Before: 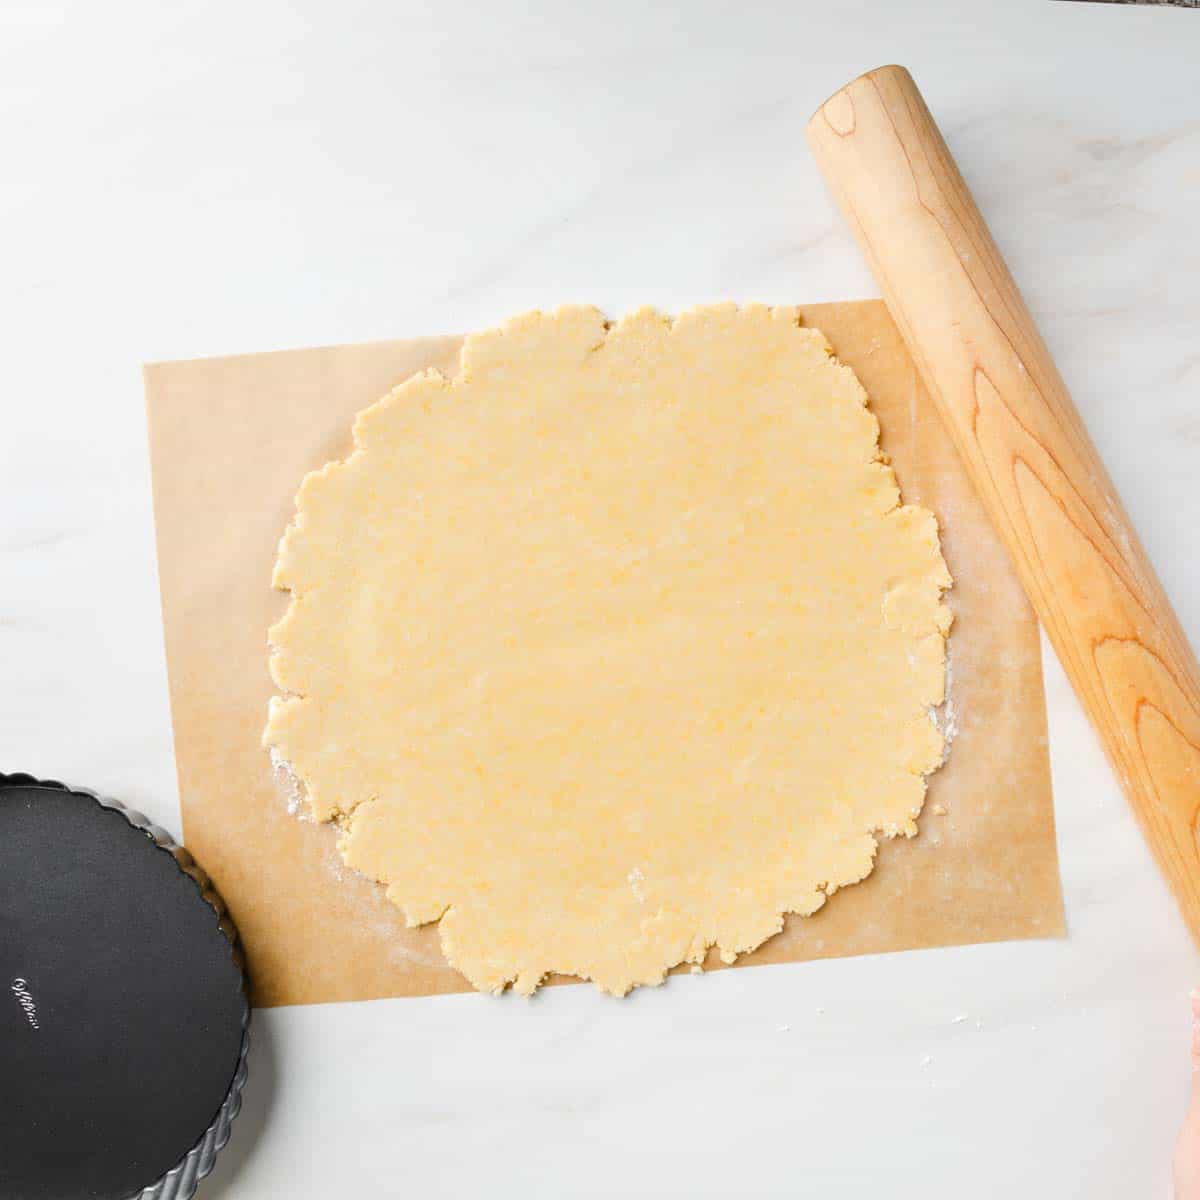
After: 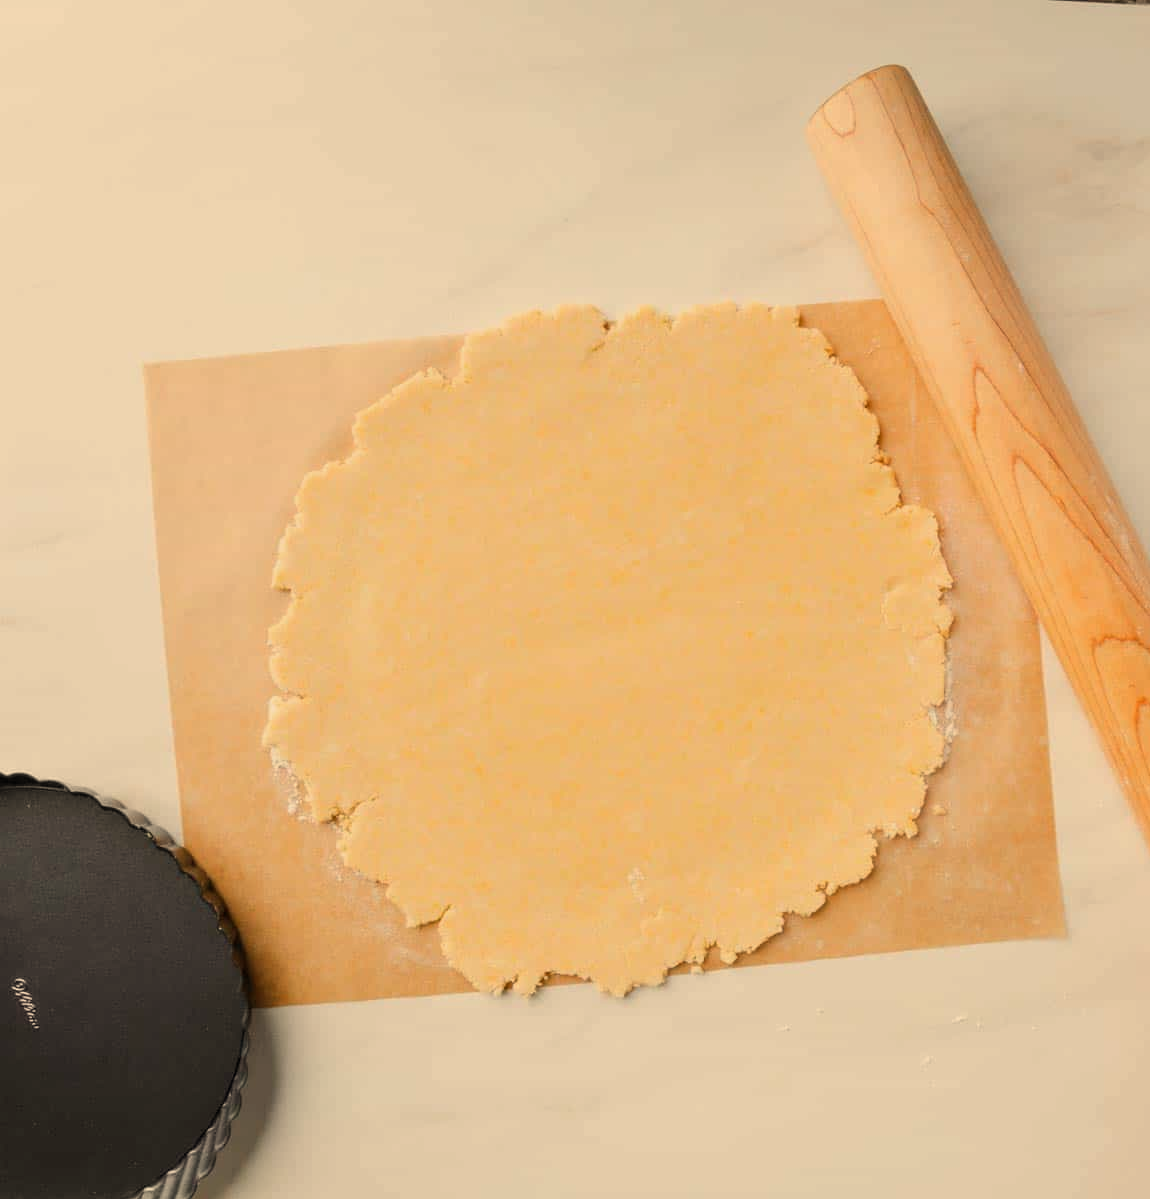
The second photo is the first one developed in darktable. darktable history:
exposure: exposure -0.462 EV, compensate highlight preservation false
white balance: red 1.123, blue 0.83
crop: right 4.126%, bottom 0.031%
